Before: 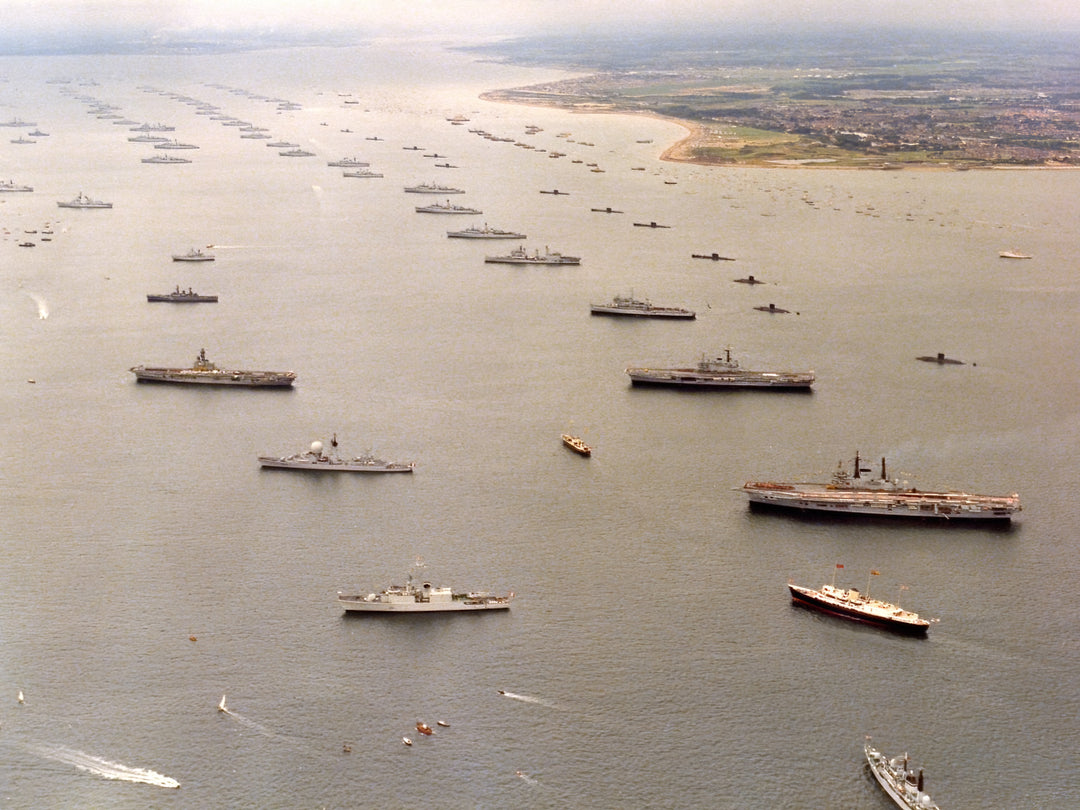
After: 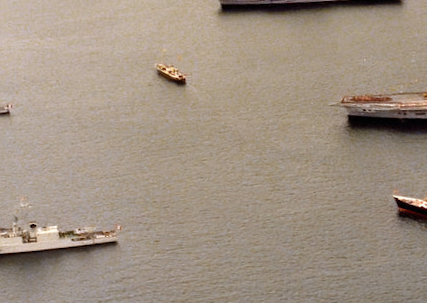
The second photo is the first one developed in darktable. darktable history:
crop: left 37.221%, top 45.169%, right 20.63%, bottom 13.777%
rotate and perspective: rotation -4.57°, crop left 0.054, crop right 0.944, crop top 0.087, crop bottom 0.914
